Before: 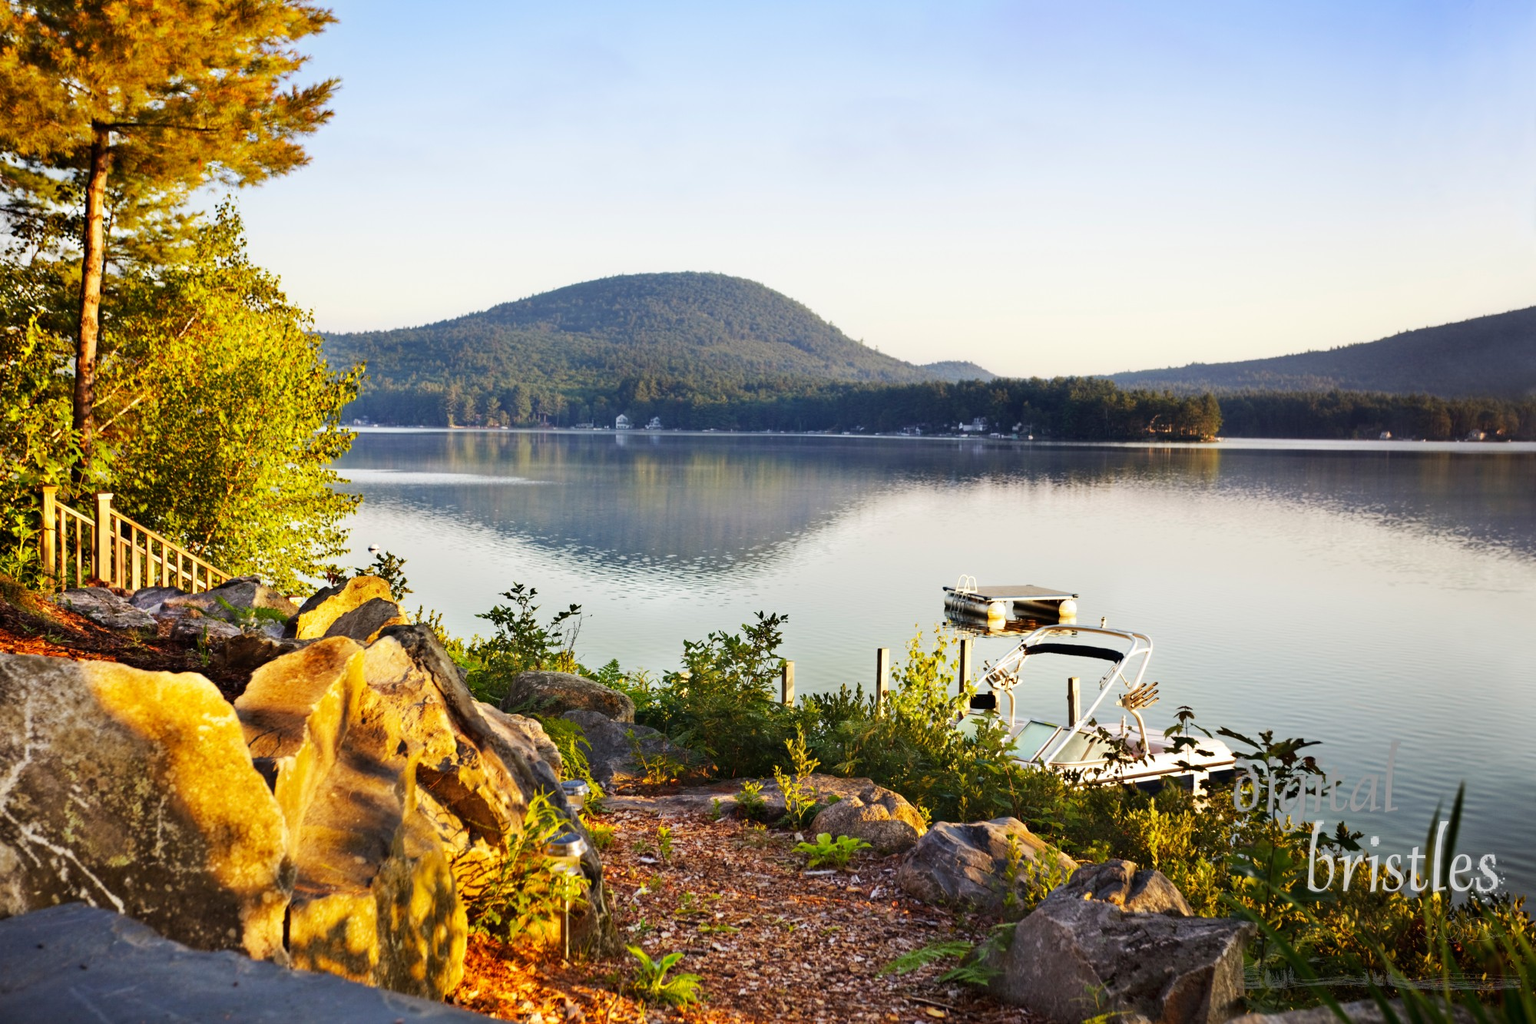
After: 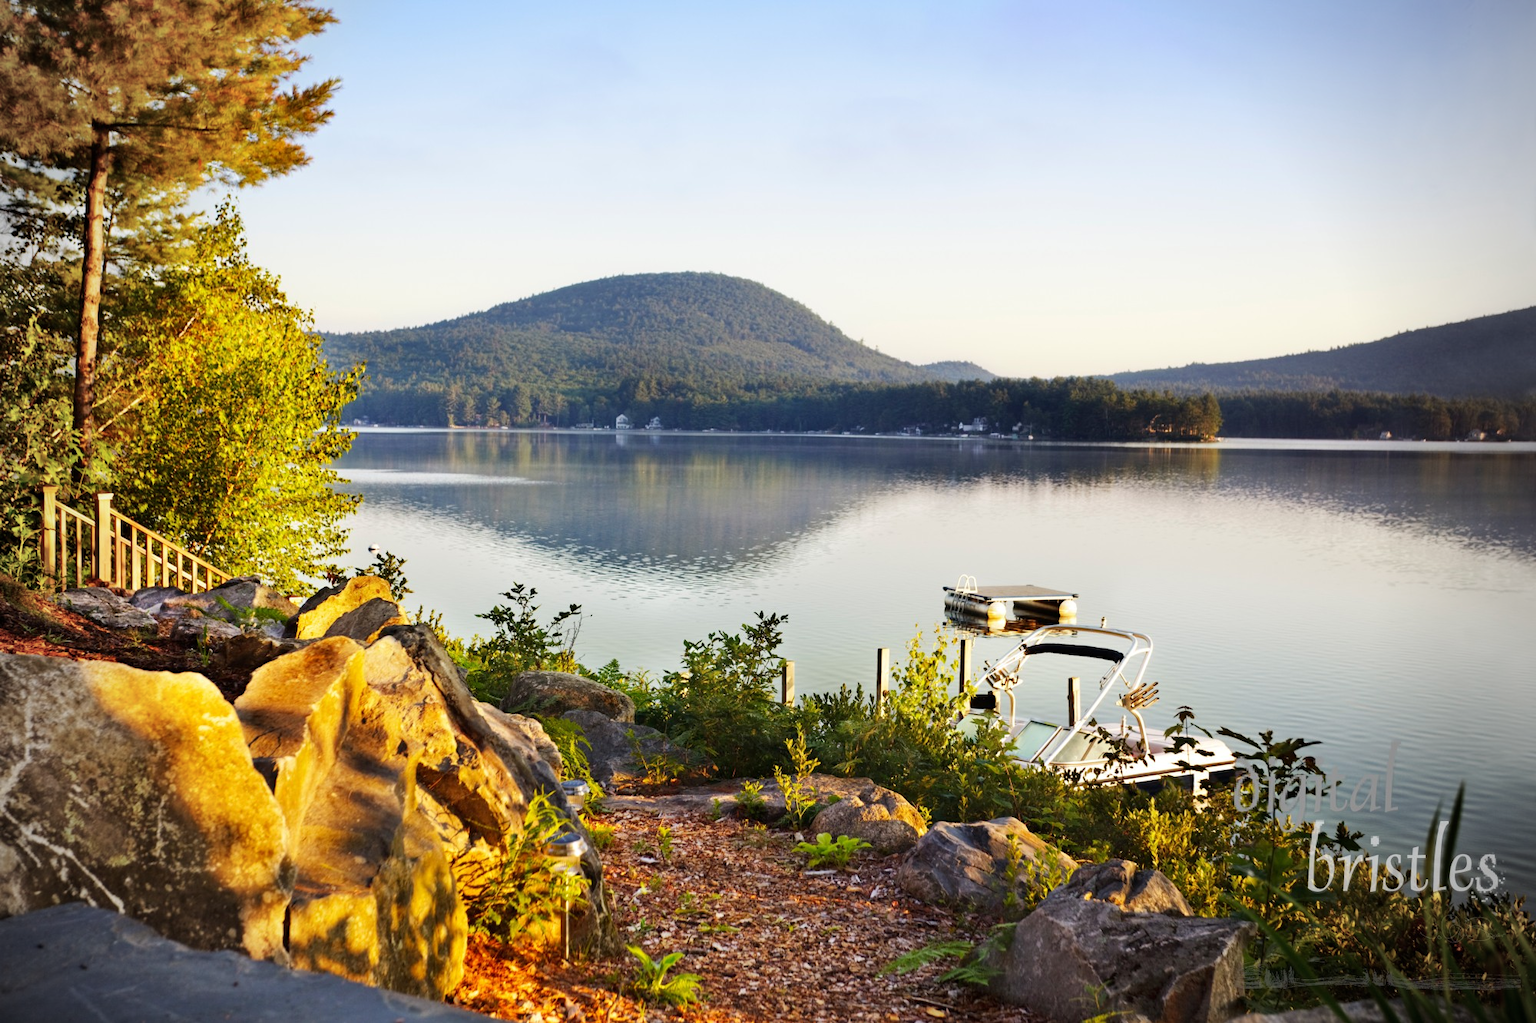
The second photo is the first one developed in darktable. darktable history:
local contrast: mode bilateral grid, contrast 14, coarseness 37, detail 104%, midtone range 0.2
vignetting: brightness -0.575
